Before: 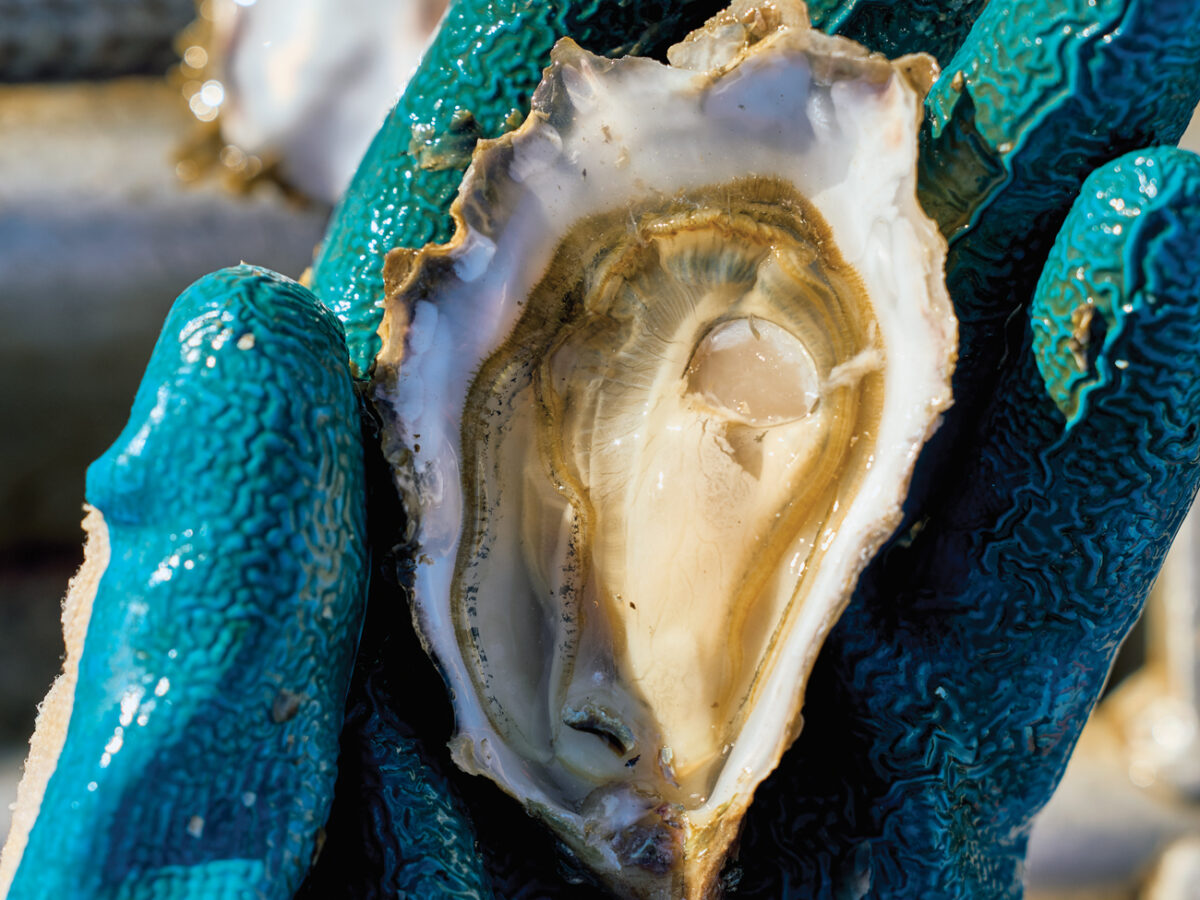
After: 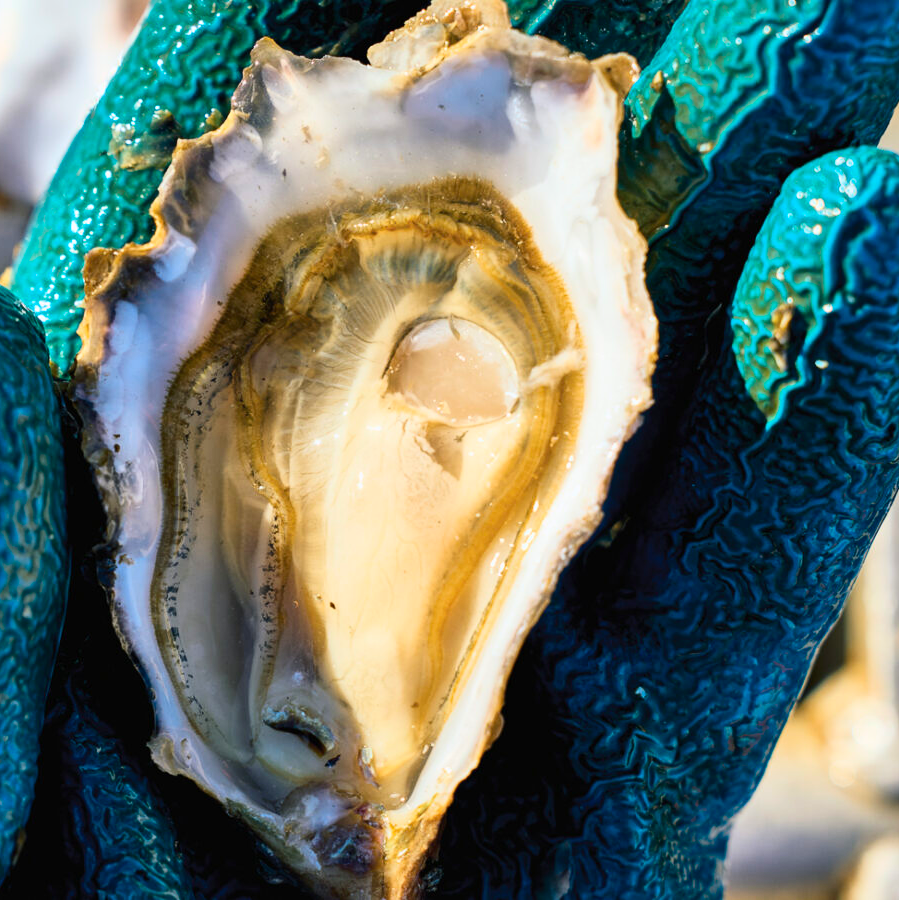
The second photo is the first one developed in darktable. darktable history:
contrast brightness saturation: contrast 0.235, brightness 0.1, saturation 0.293
crop and rotate: left 25.059%
